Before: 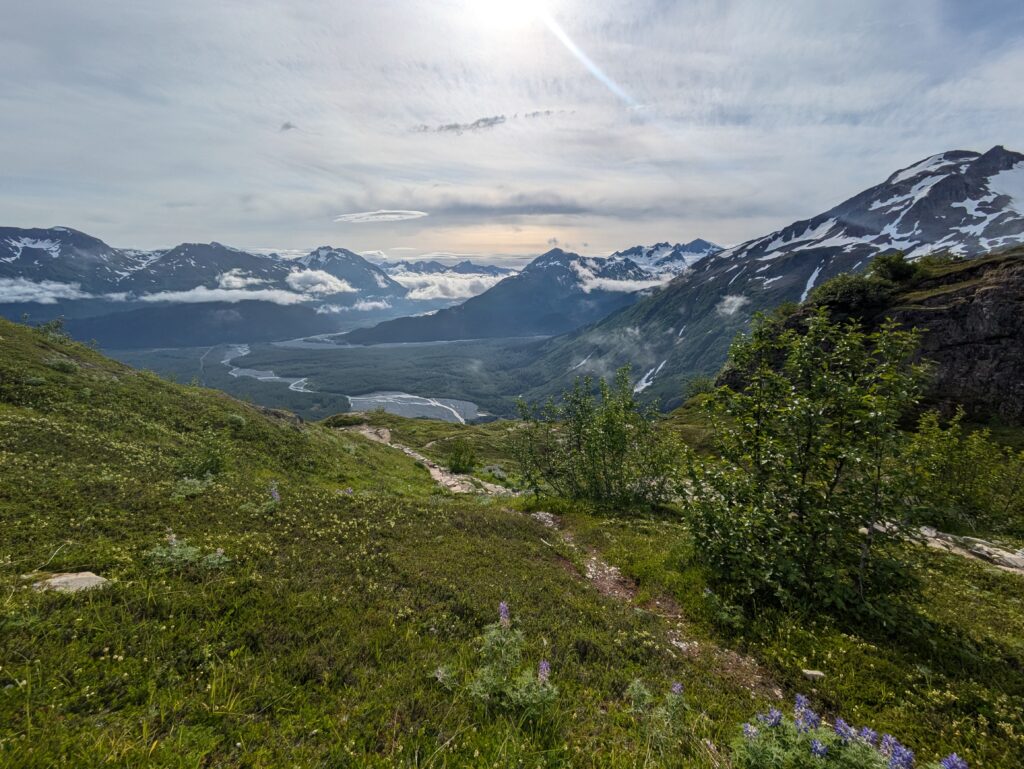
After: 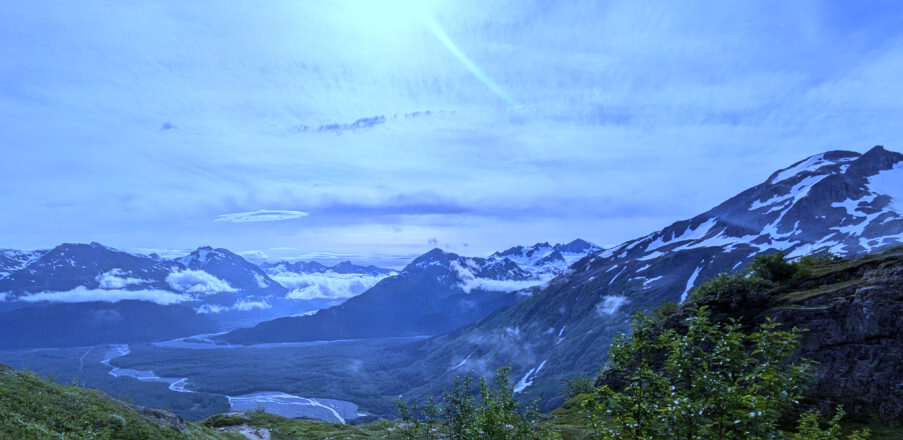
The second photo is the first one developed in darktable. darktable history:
white balance: red 0.766, blue 1.537
crop and rotate: left 11.812%, bottom 42.776%
